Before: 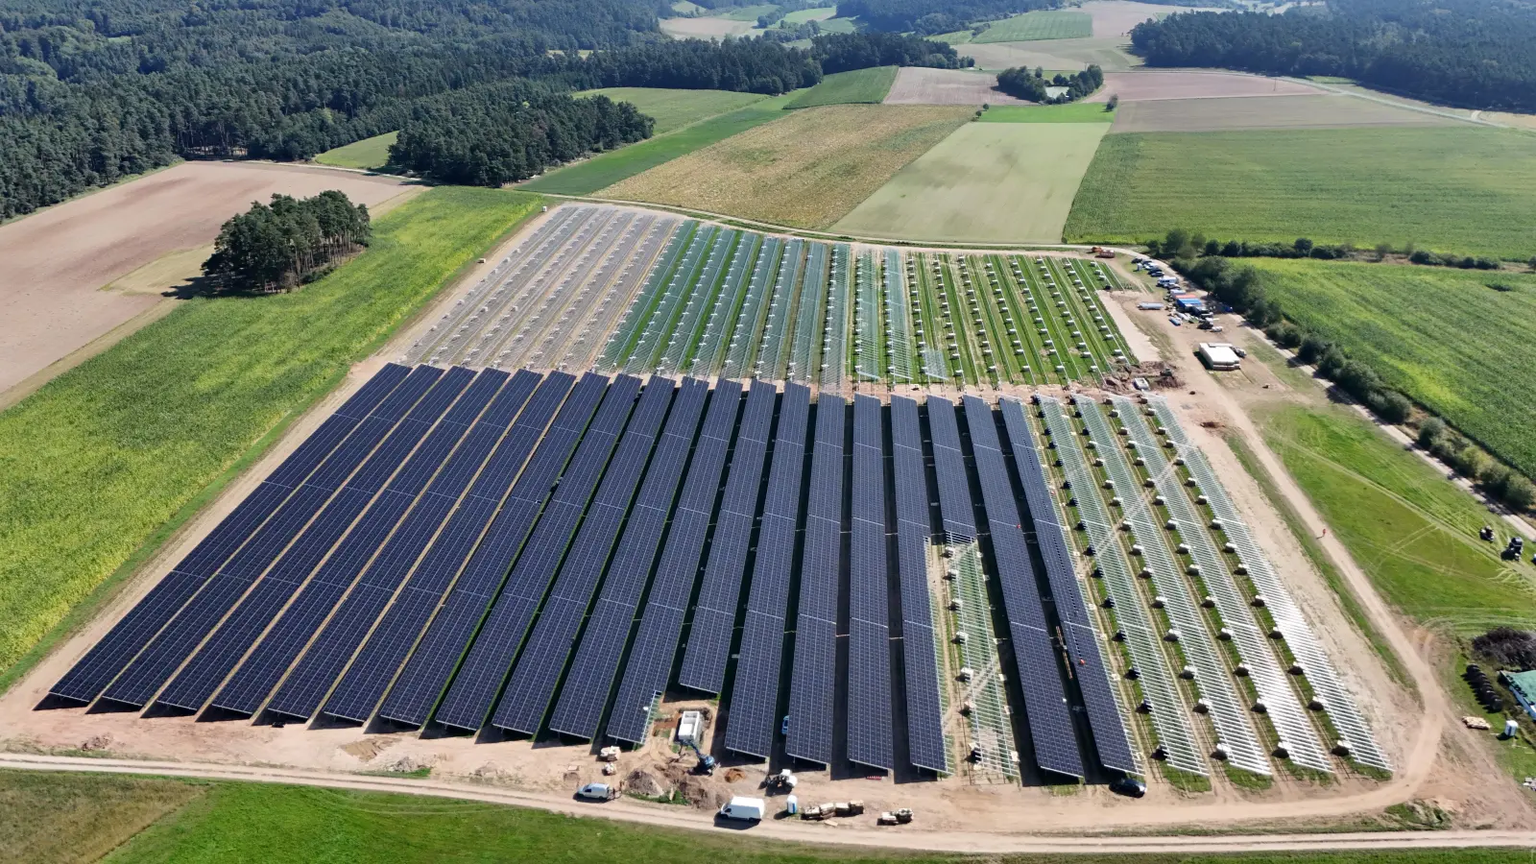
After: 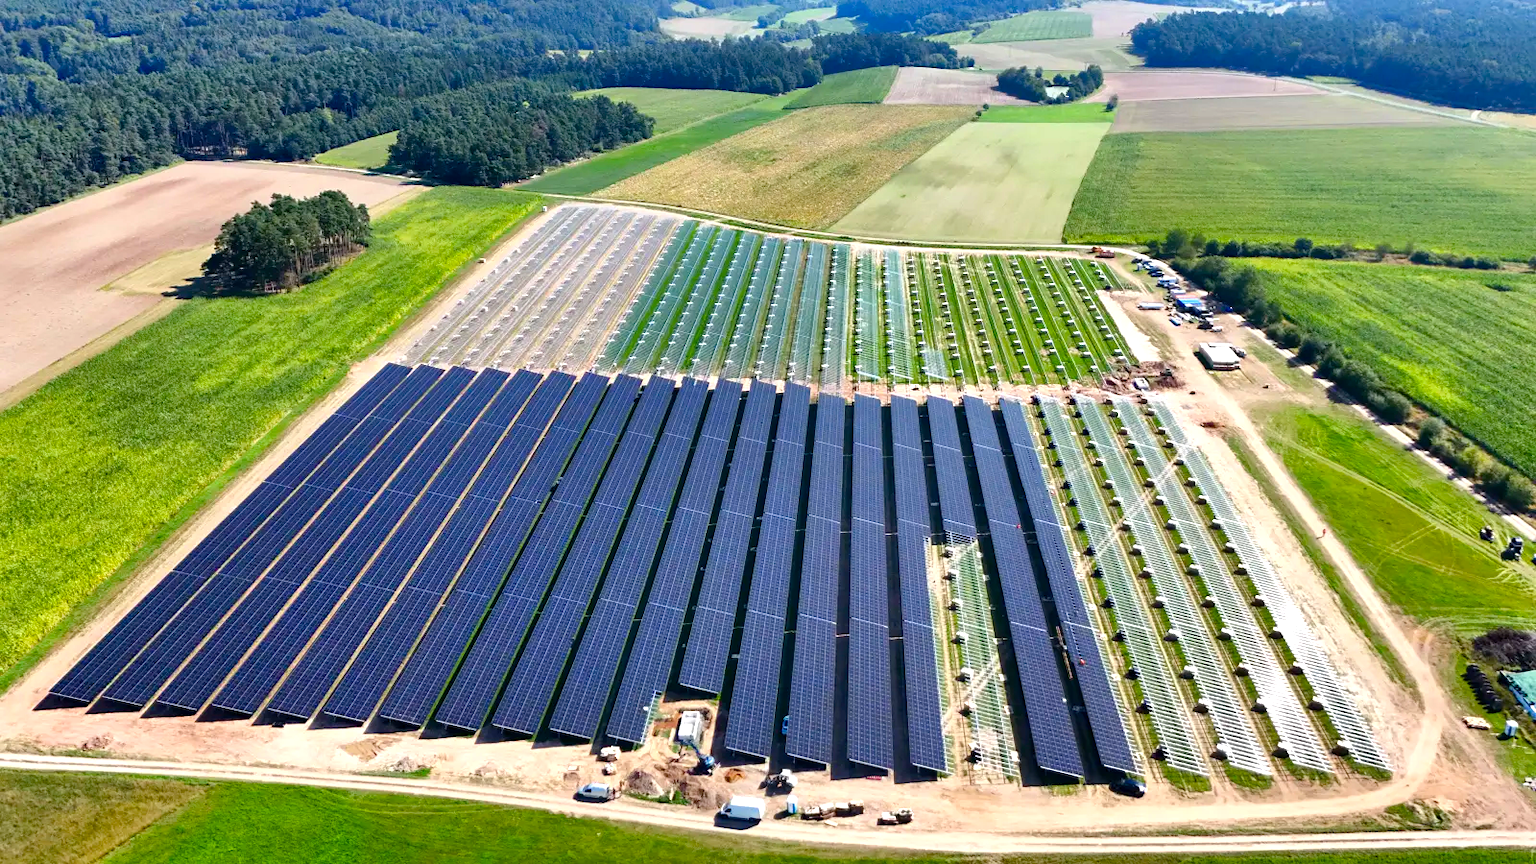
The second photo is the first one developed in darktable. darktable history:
color balance rgb: linear chroma grading › global chroma 9.337%, perceptual saturation grading › global saturation 20%, perceptual saturation grading › highlights -24.854%, perceptual saturation grading › shadows 25.689%, perceptual brilliance grading › global brilliance 17.242%
shadows and highlights: shadows 51.94, highlights -28.74, soften with gaussian
contrast brightness saturation: contrast 0.042, saturation 0.154
